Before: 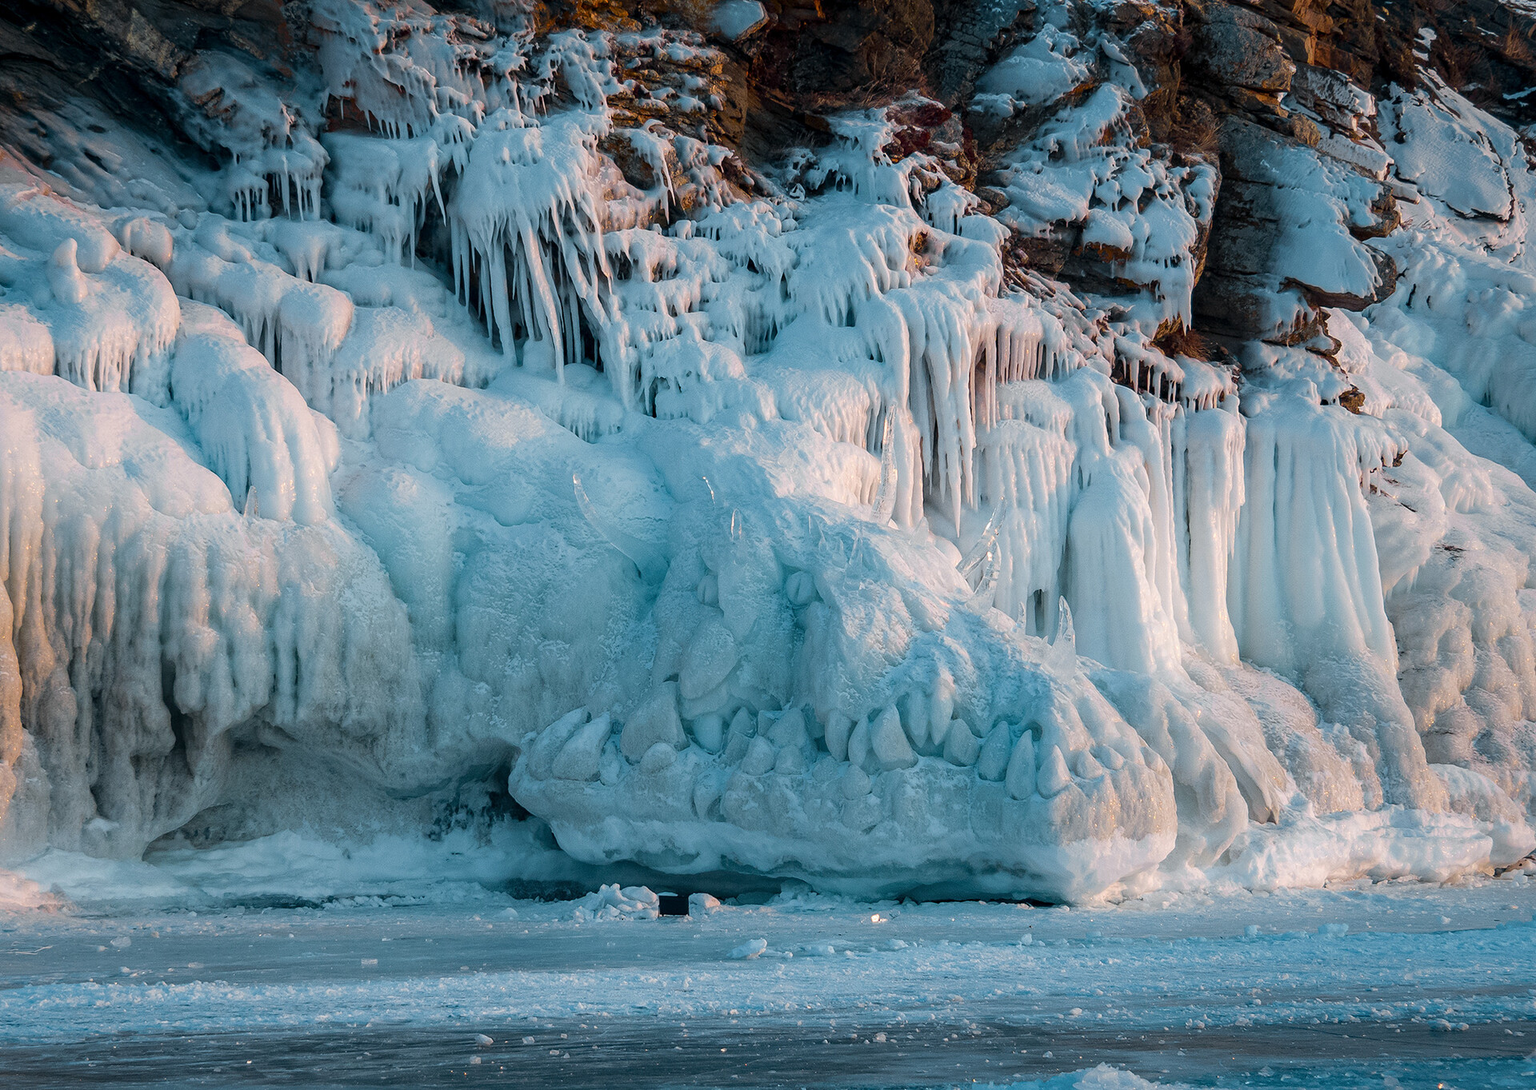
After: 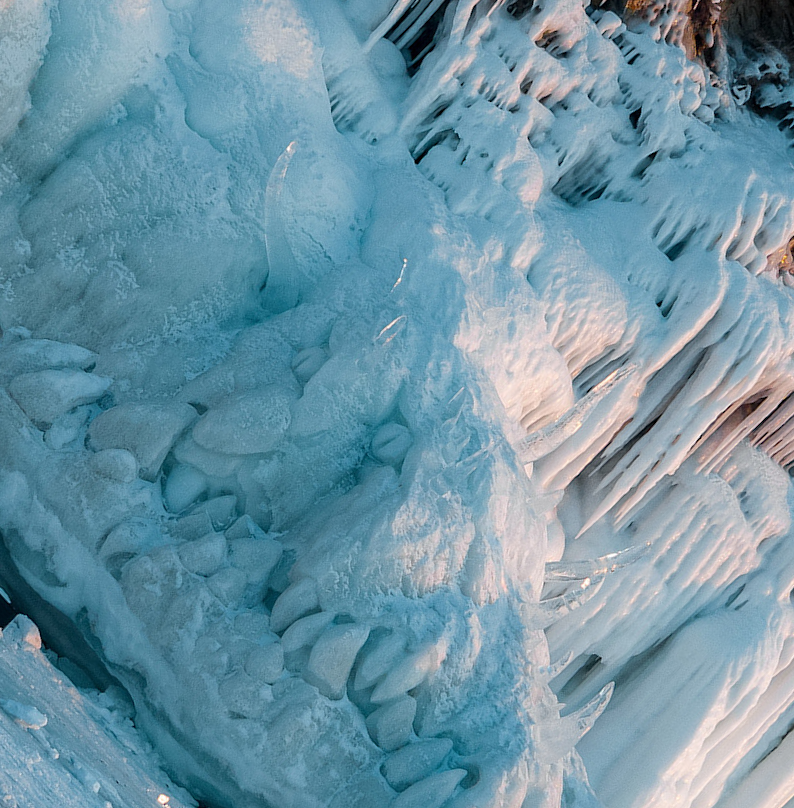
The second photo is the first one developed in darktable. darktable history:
crop and rotate: angle -45.43°, top 16.753%, right 0.793%, bottom 11.632%
